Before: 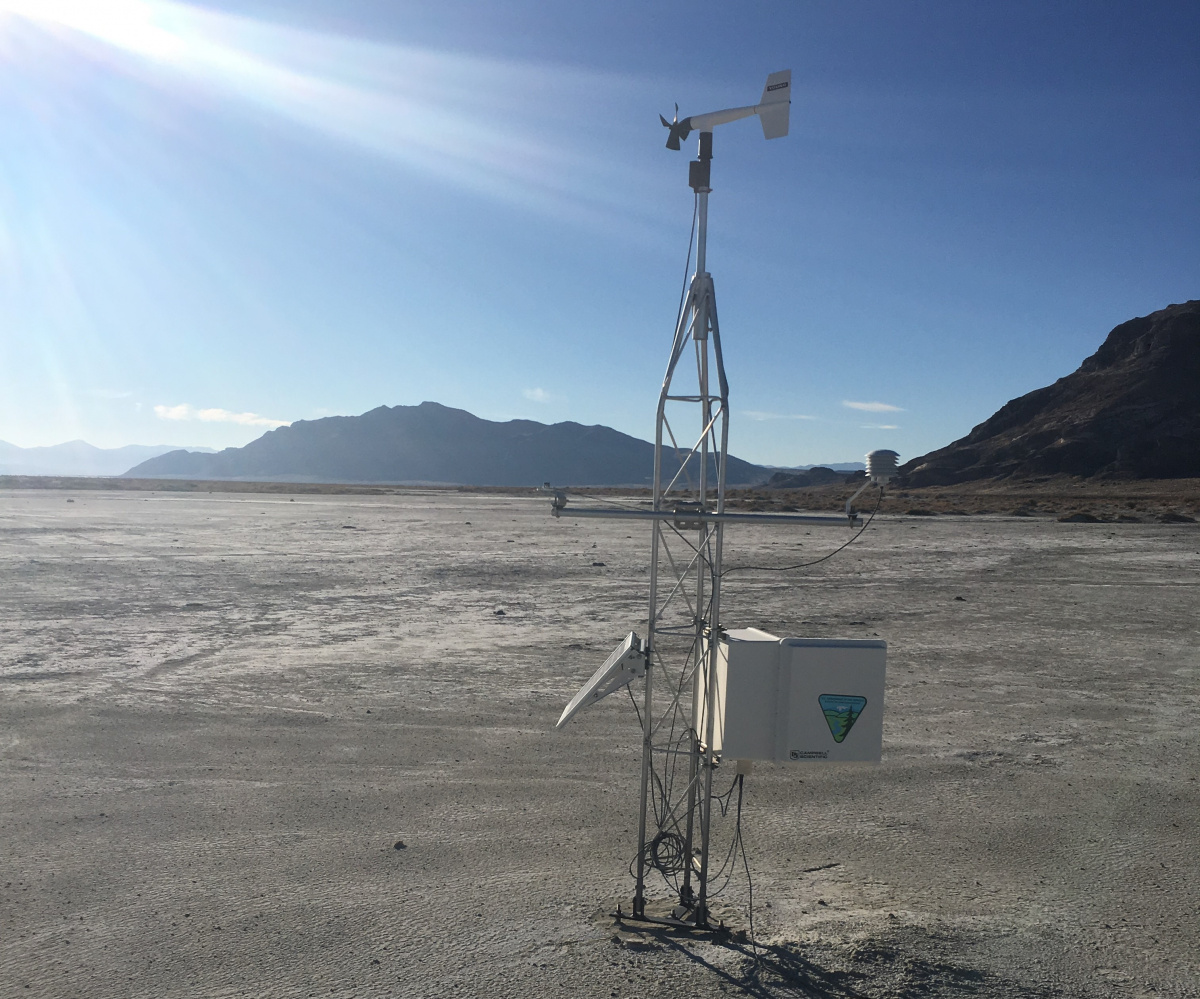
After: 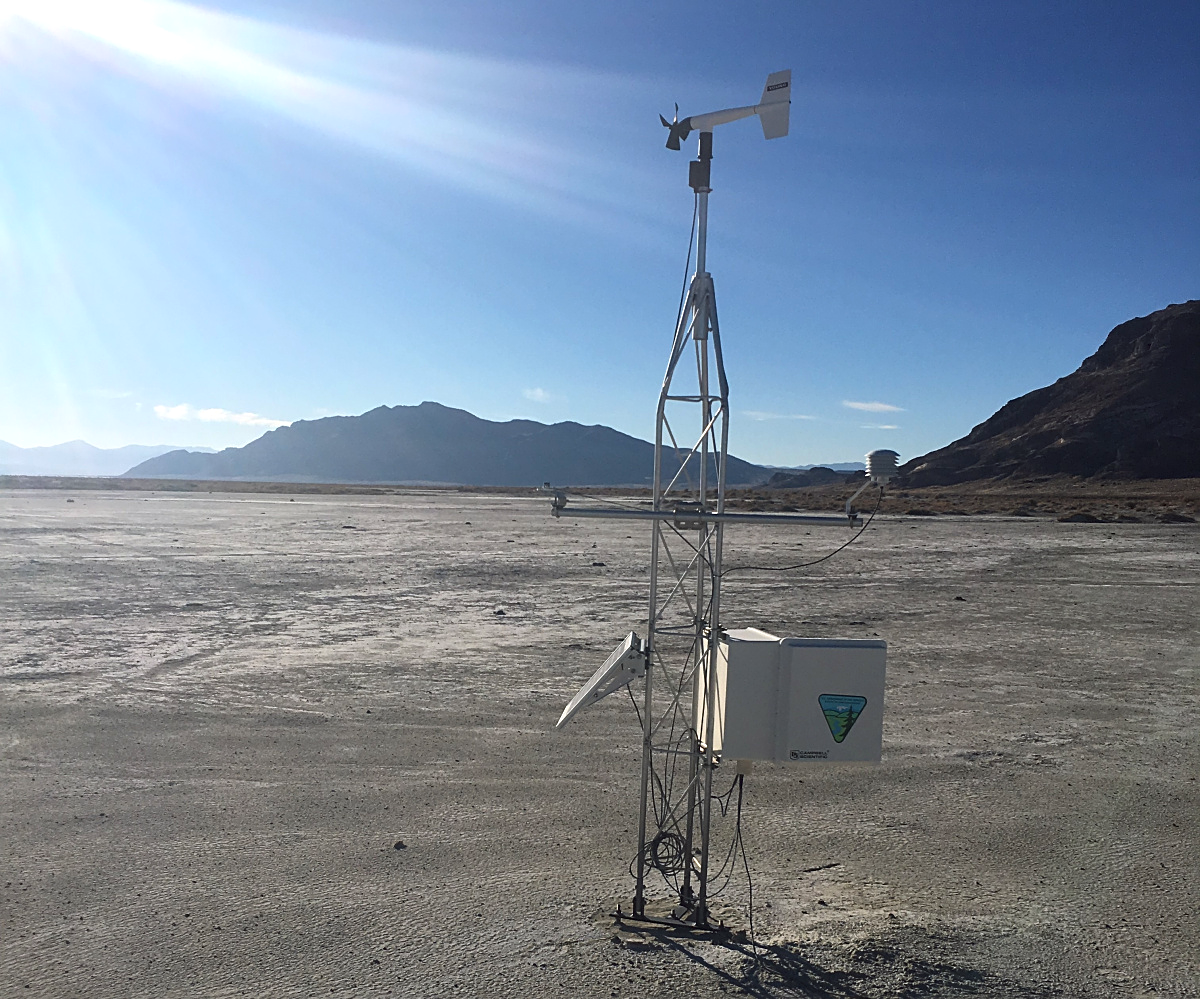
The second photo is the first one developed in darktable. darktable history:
sharpen: on, module defaults
white balance: emerald 1
color balance: lift [1, 1, 0.999, 1.001], gamma [1, 1.003, 1.005, 0.995], gain [1, 0.992, 0.988, 1.012], contrast 5%, output saturation 110%
